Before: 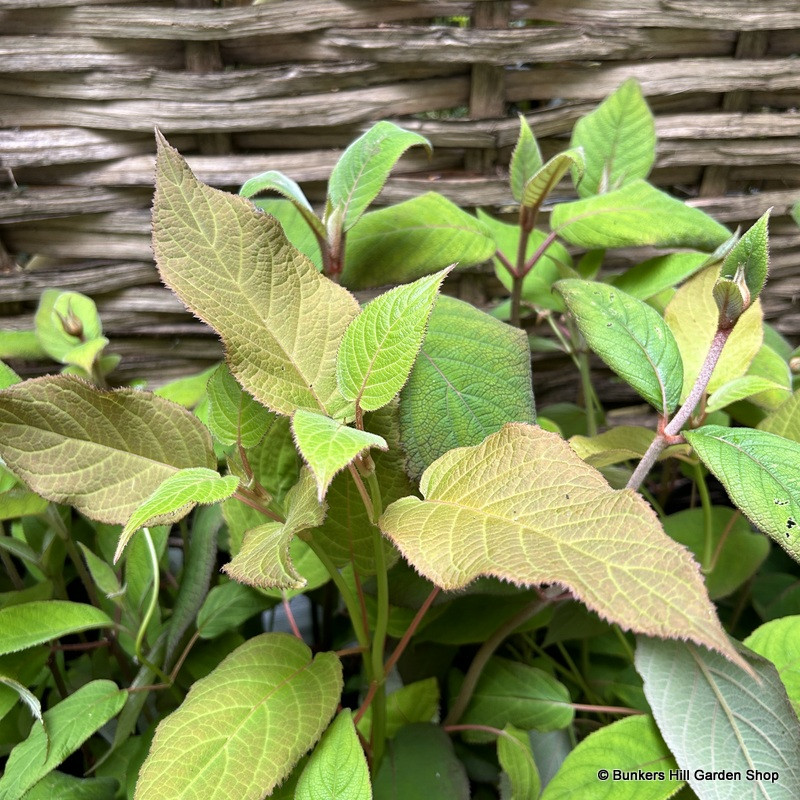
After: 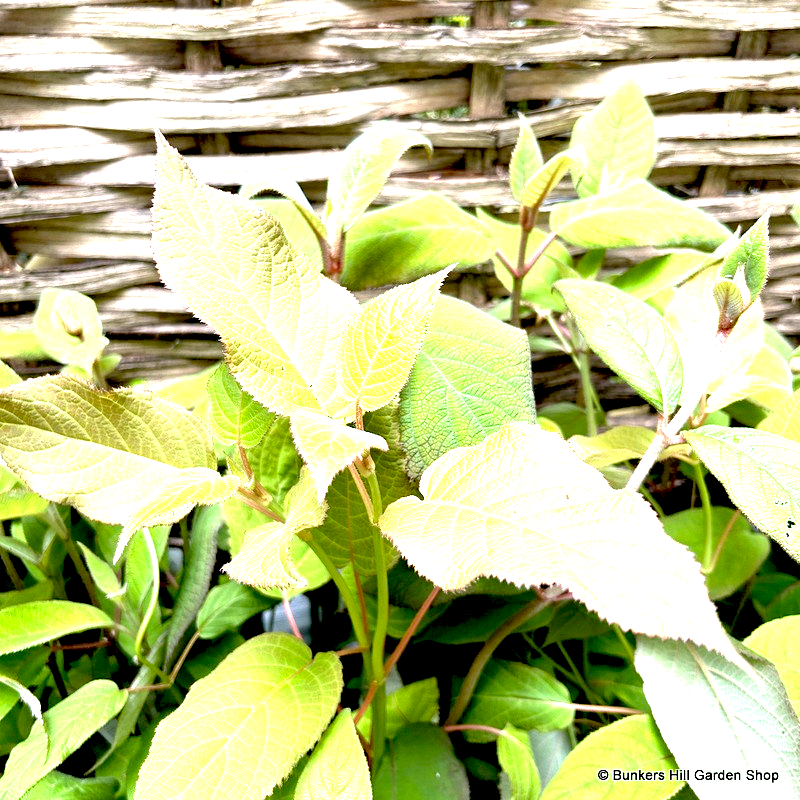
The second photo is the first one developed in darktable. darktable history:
exposure: black level correction 0.014, exposure 1.783 EV, compensate exposure bias true, compensate highlight preservation false
